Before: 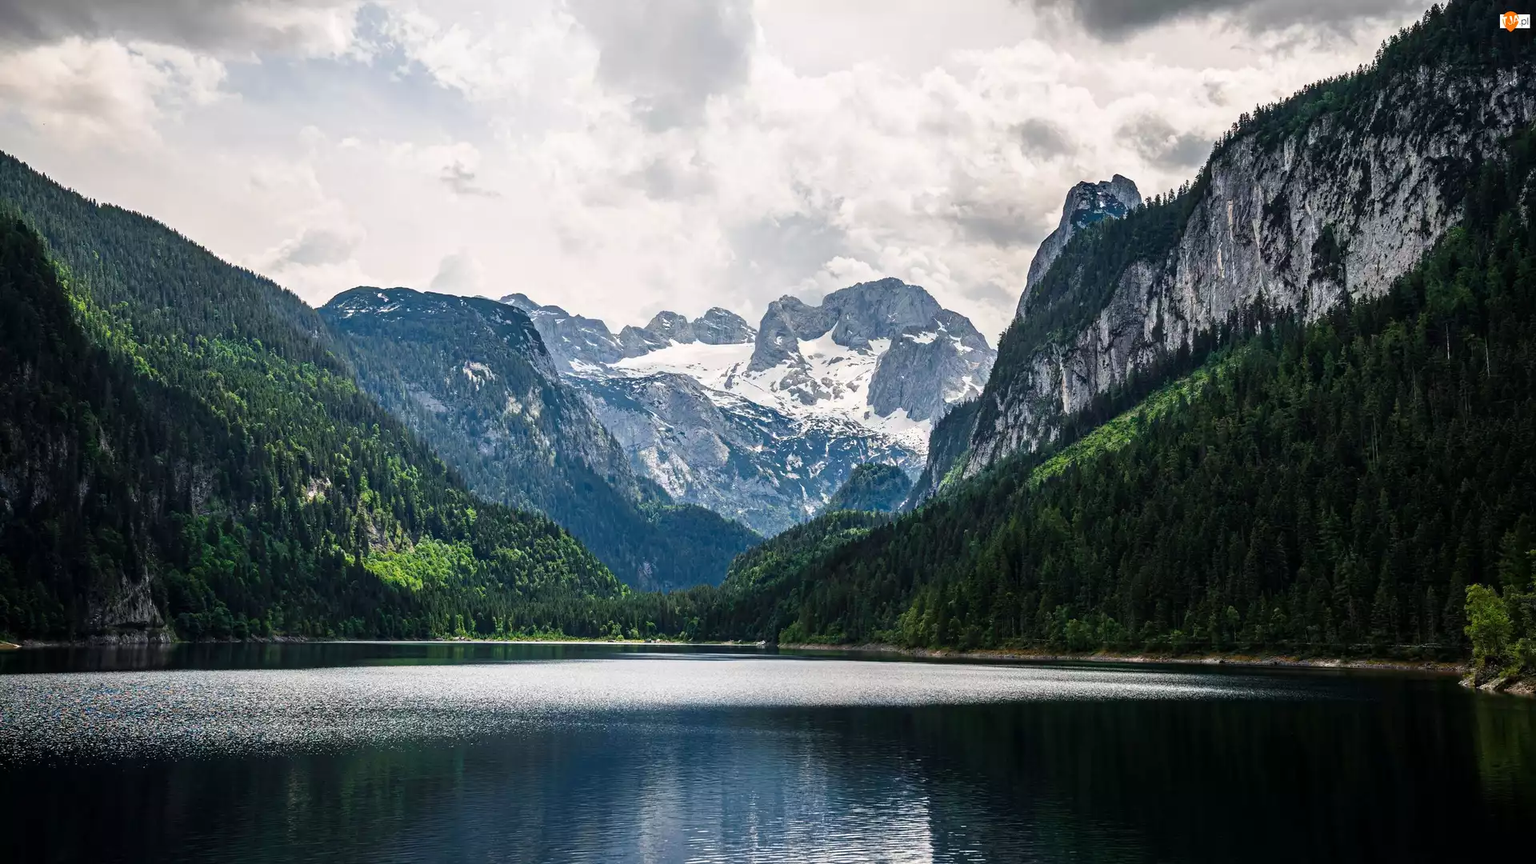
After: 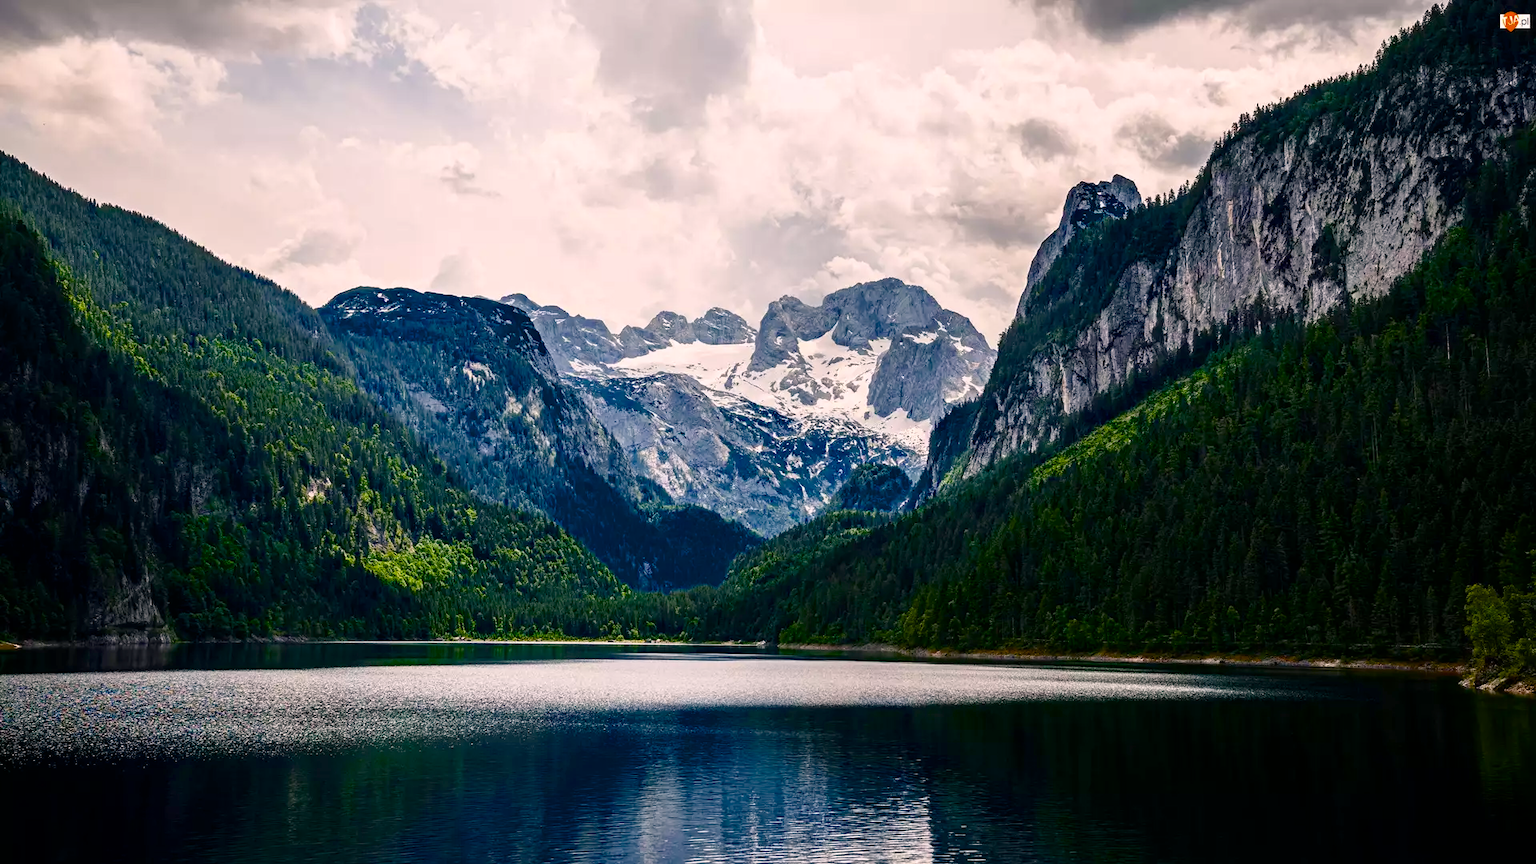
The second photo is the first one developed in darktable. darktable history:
contrast brightness saturation: contrast 0.034, brightness -0.042
color balance rgb: highlights gain › chroma 2.354%, highlights gain › hue 36.03°, perceptual saturation grading › global saturation 20%, perceptual saturation grading › highlights -25.046%, perceptual saturation grading › shadows 50.373%, global vibrance 16.553%, saturation formula JzAzBz (2021)
